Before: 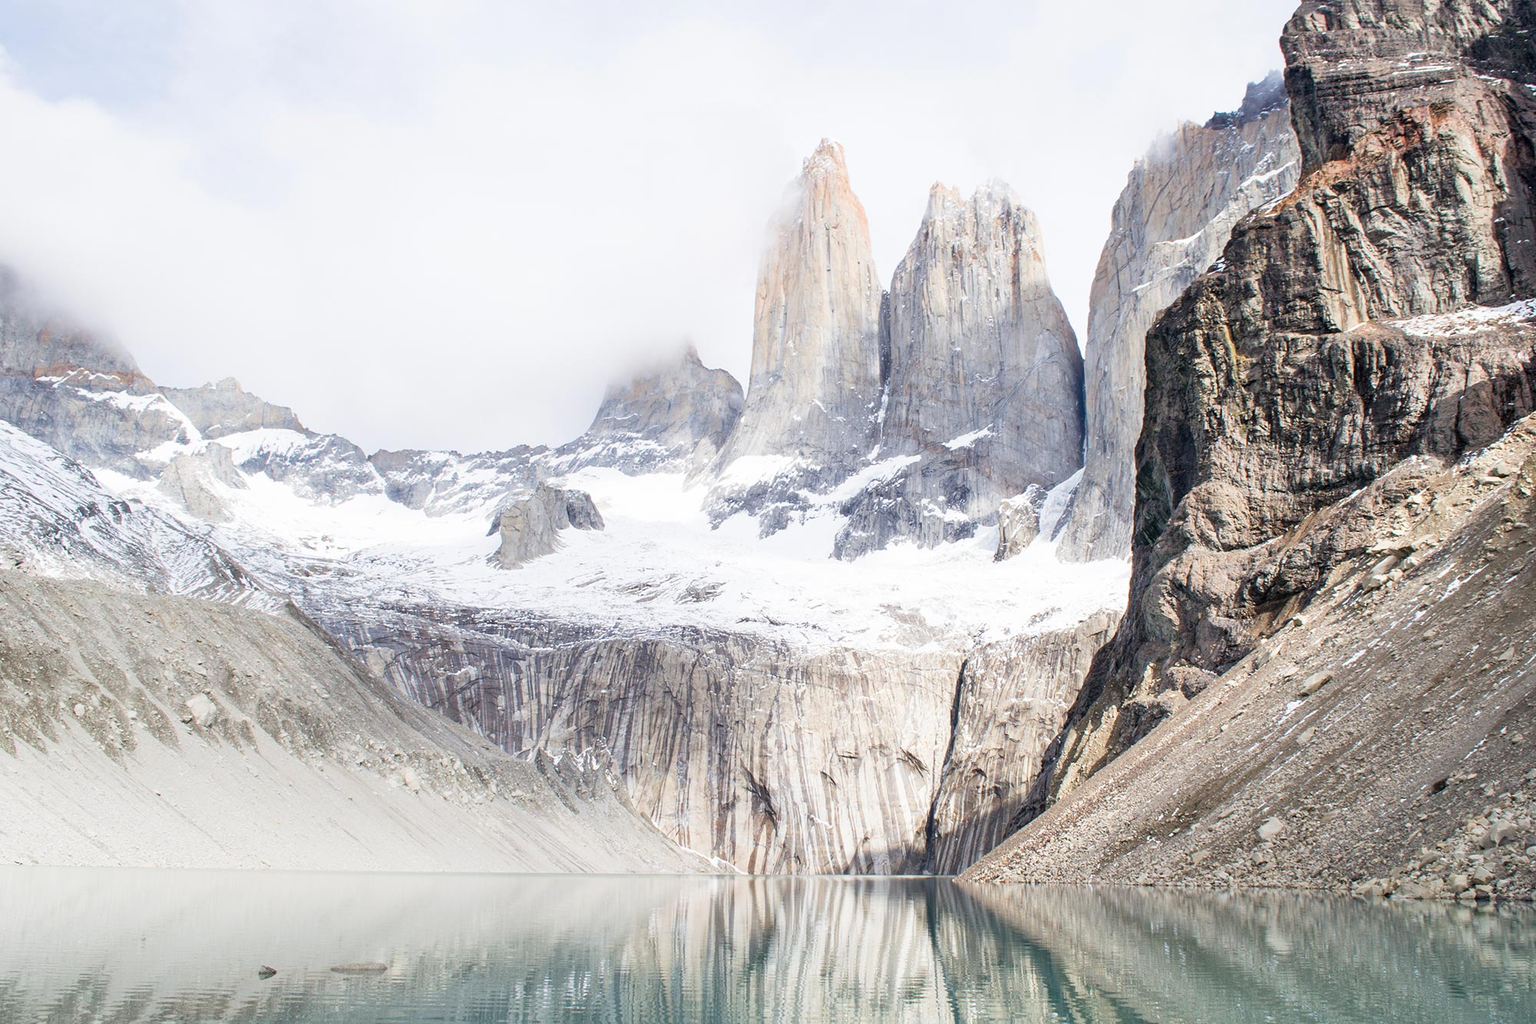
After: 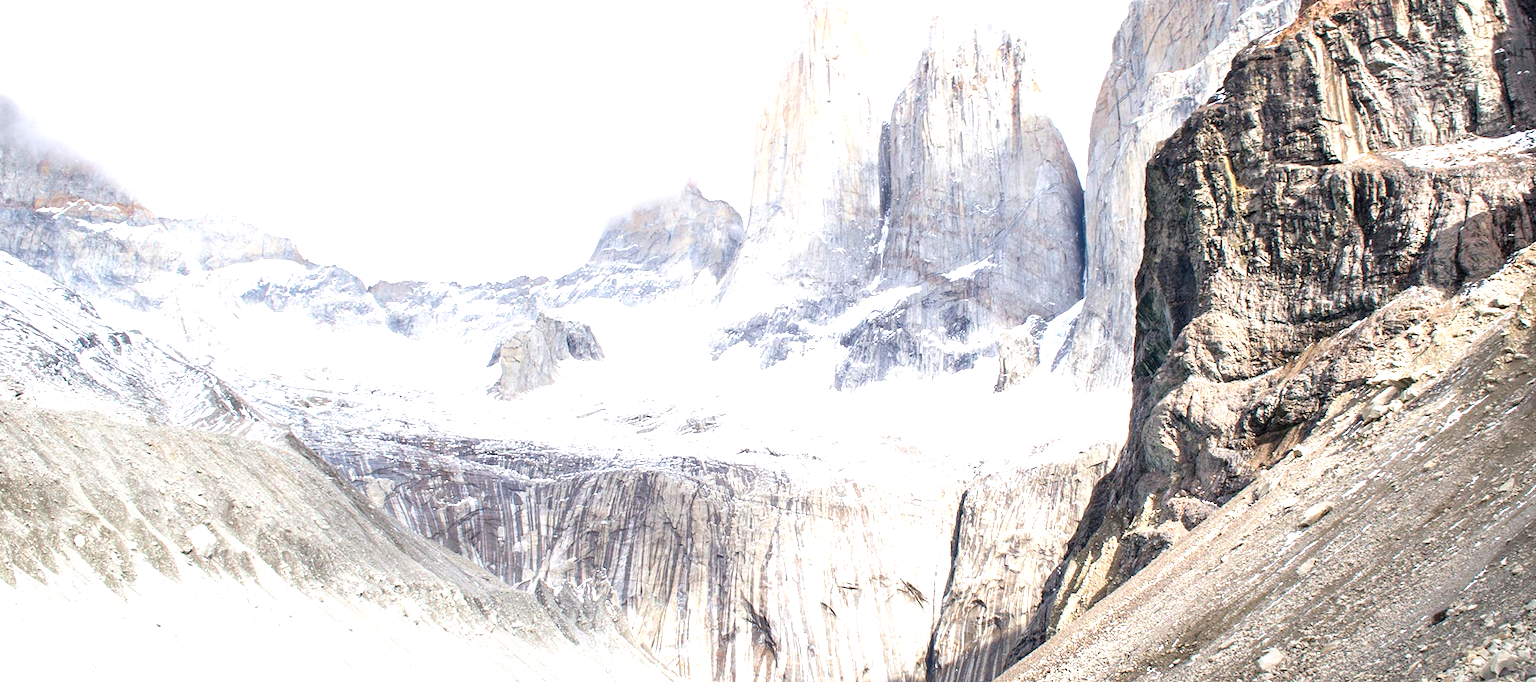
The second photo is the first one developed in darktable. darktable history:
crop: top 16.529%, bottom 16.776%
exposure: black level correction 0, exposure 0.692 EV, compensate exposure bias true, compensate highlight preservation false
